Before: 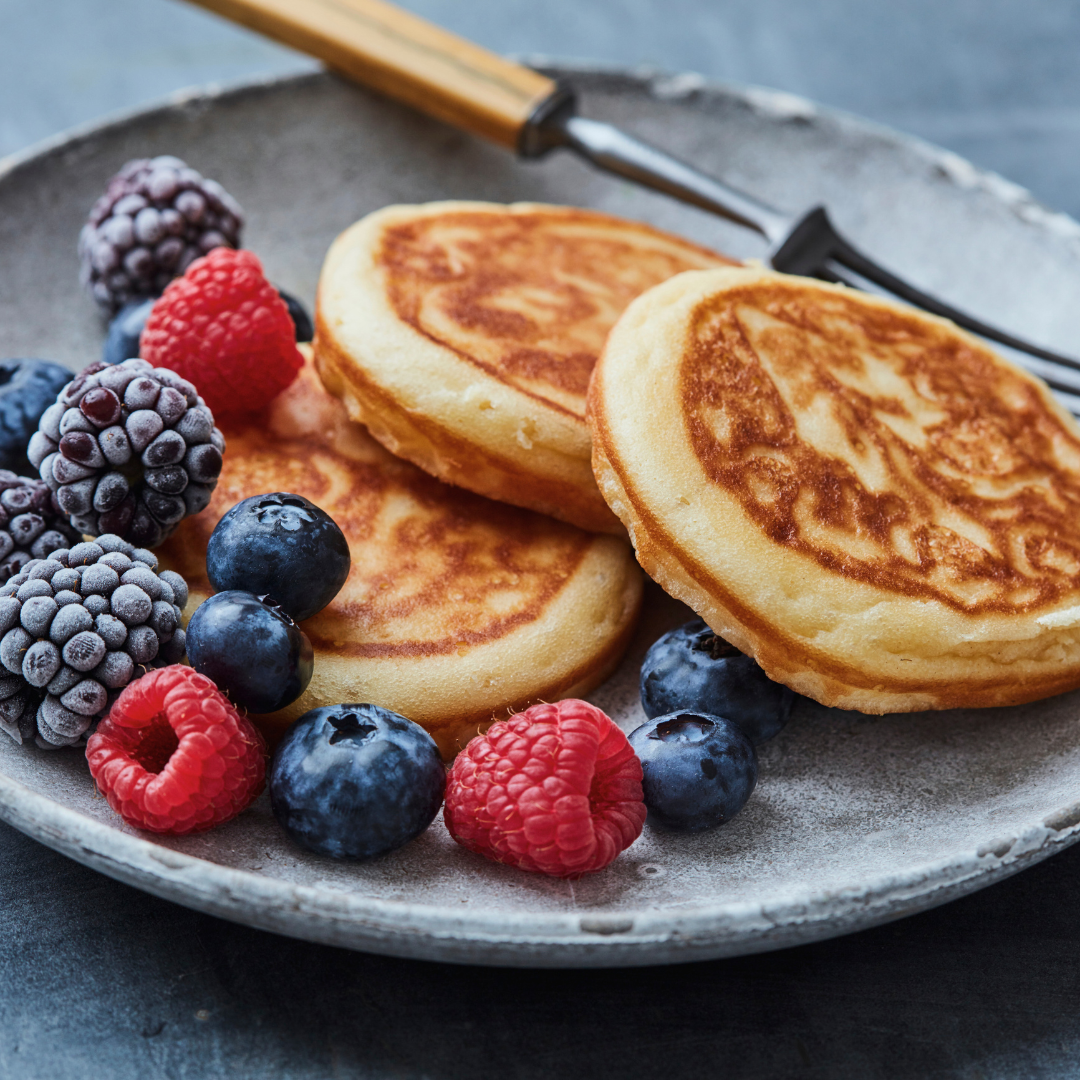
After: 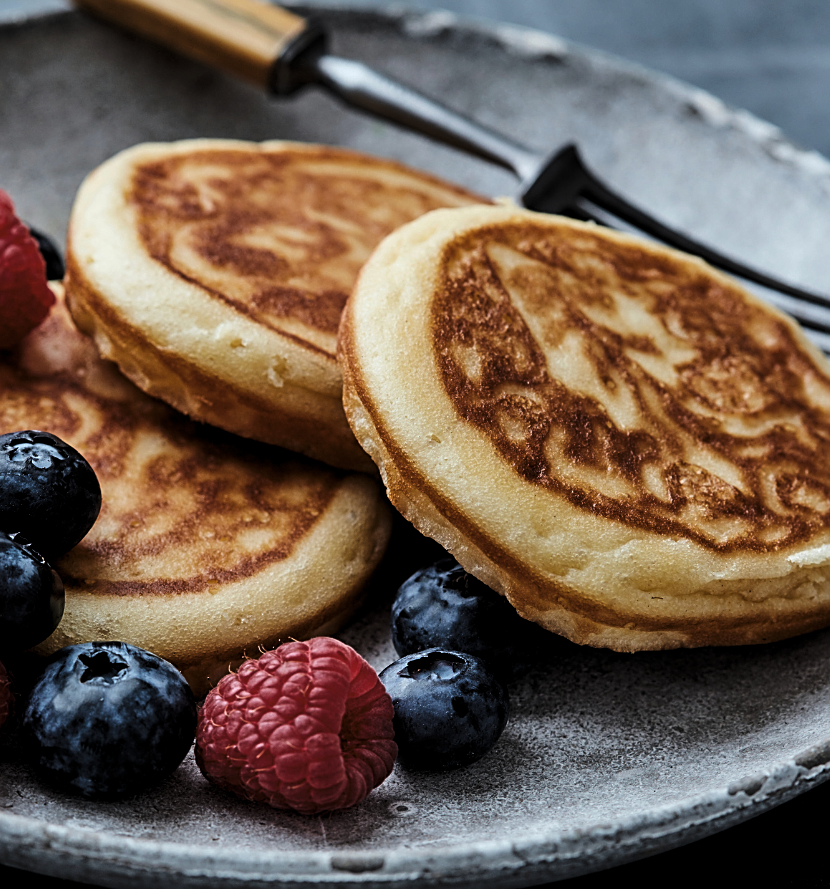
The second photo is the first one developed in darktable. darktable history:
sharpen: on, module defaults
contrast brightness saturation: contrast -0.02, brightness -0.01, saturation 0.03
crop: left 23.095%, top 5.827%, bottom 11.854%
levels: levels [0.101, 0.578, 0.953]
